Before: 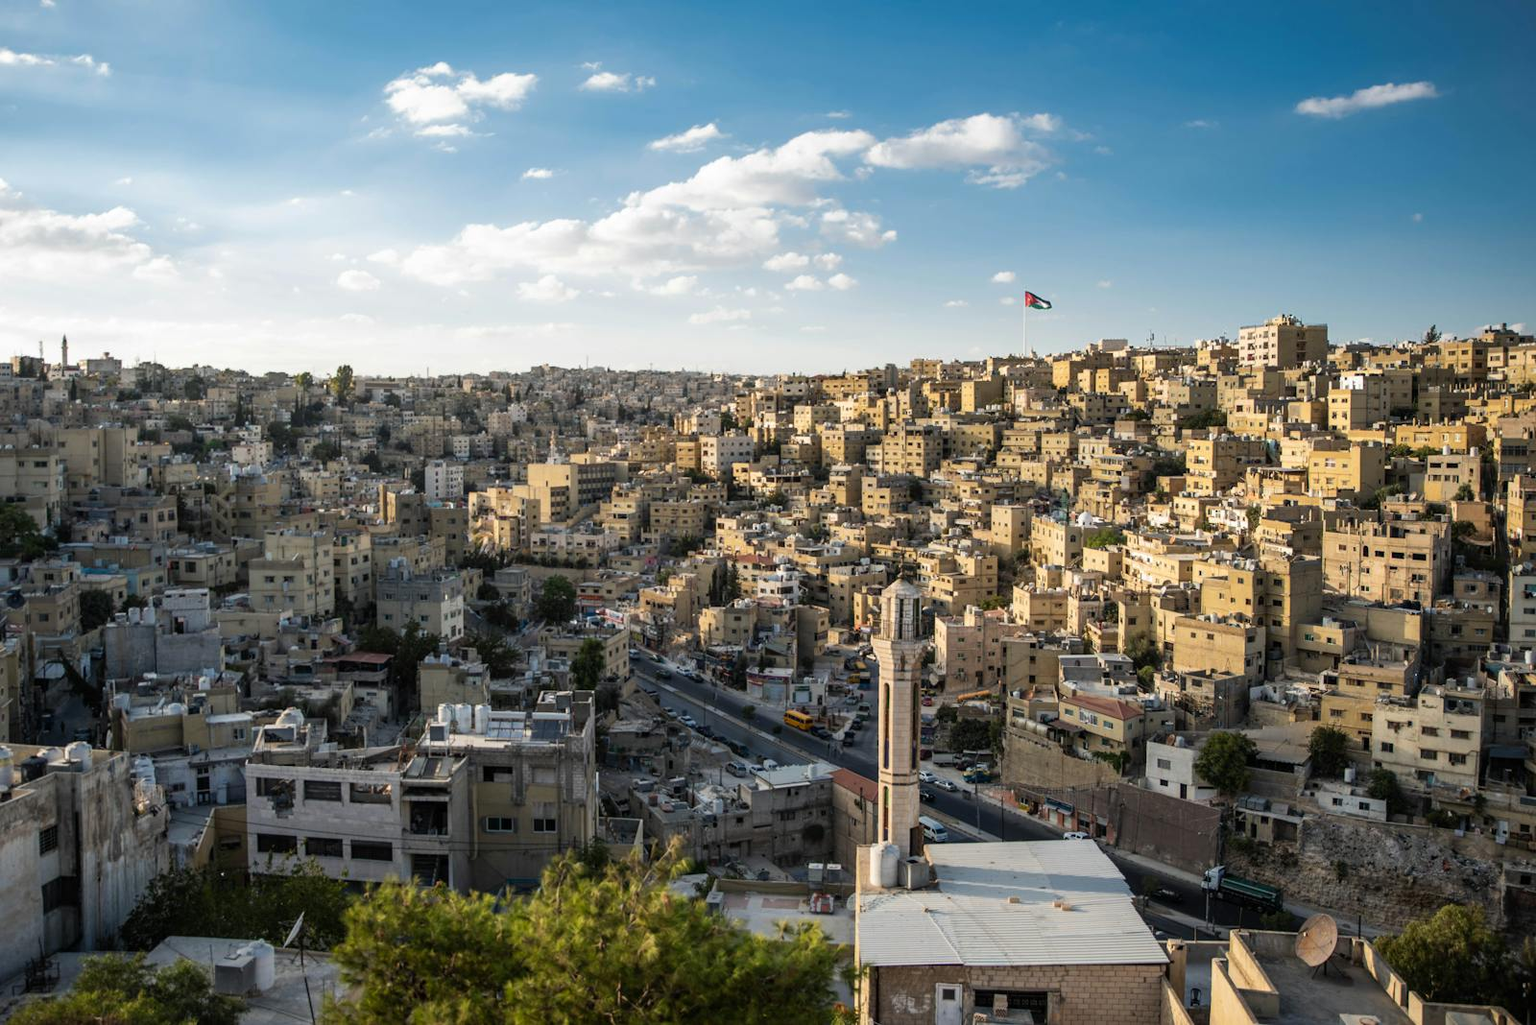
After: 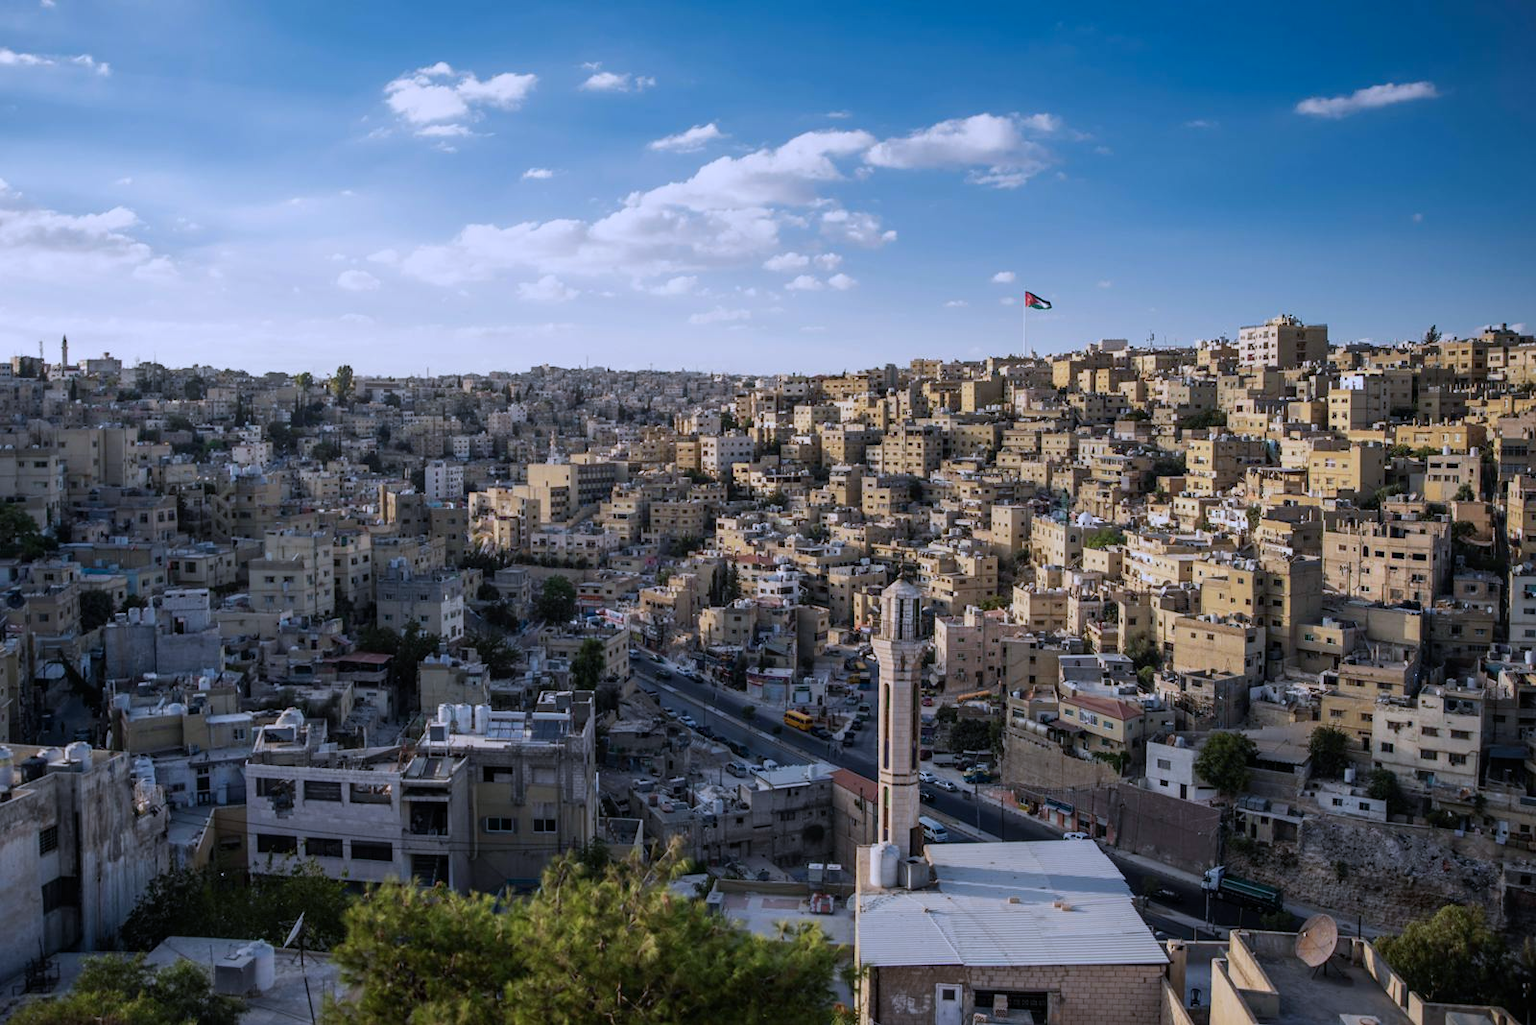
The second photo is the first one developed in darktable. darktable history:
color calibration: illuminant as shot in camera, x 0.377, y 0.392, temperature 4169.3 K, saturation algorithm version 1 (2020)
exposure: exposure -0.462 EV, compensate highlight preservation false
